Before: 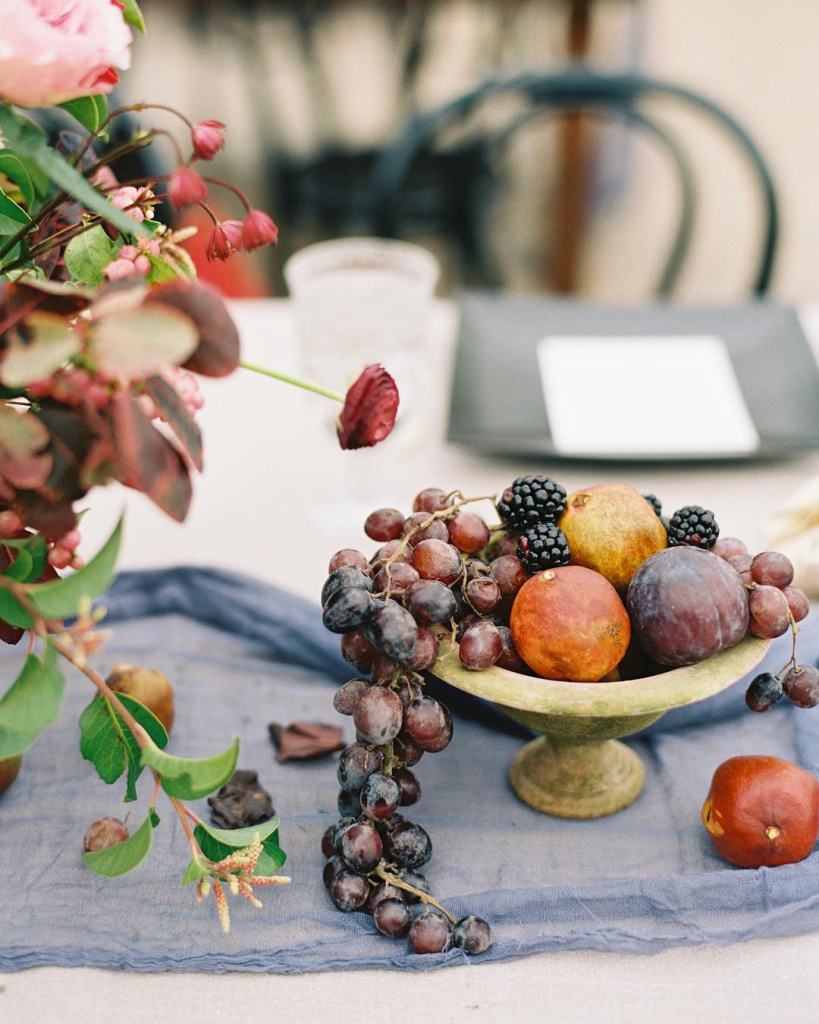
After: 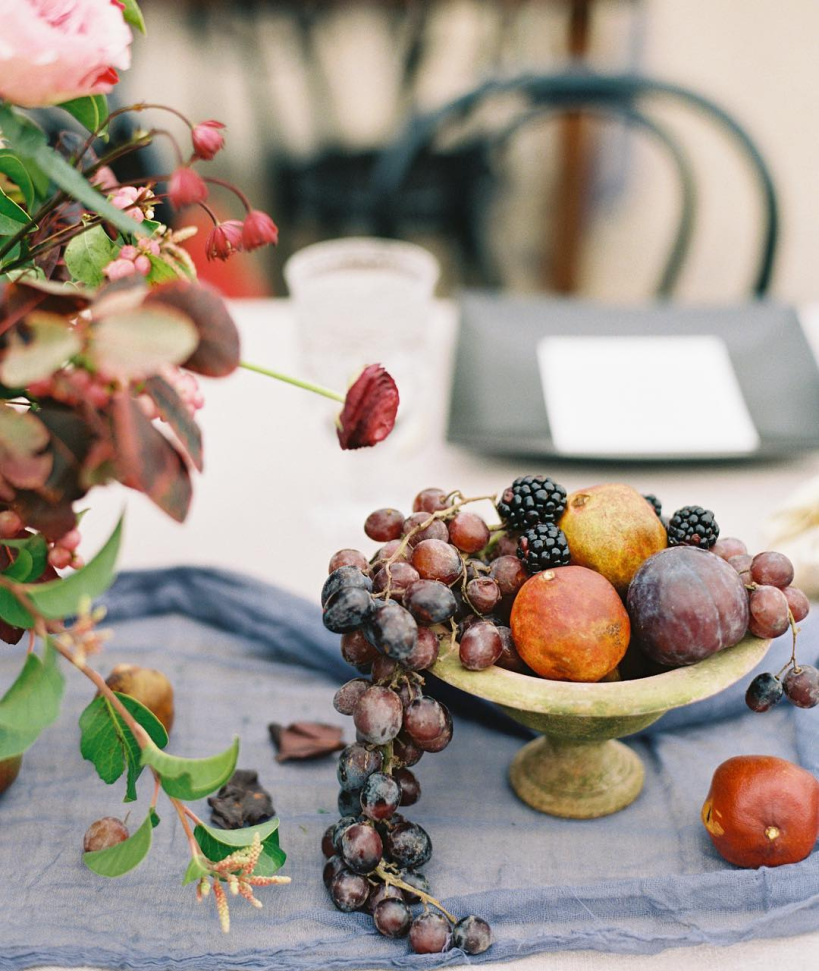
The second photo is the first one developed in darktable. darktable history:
crop and rotate: top 0.001%, bottom 5.161%
